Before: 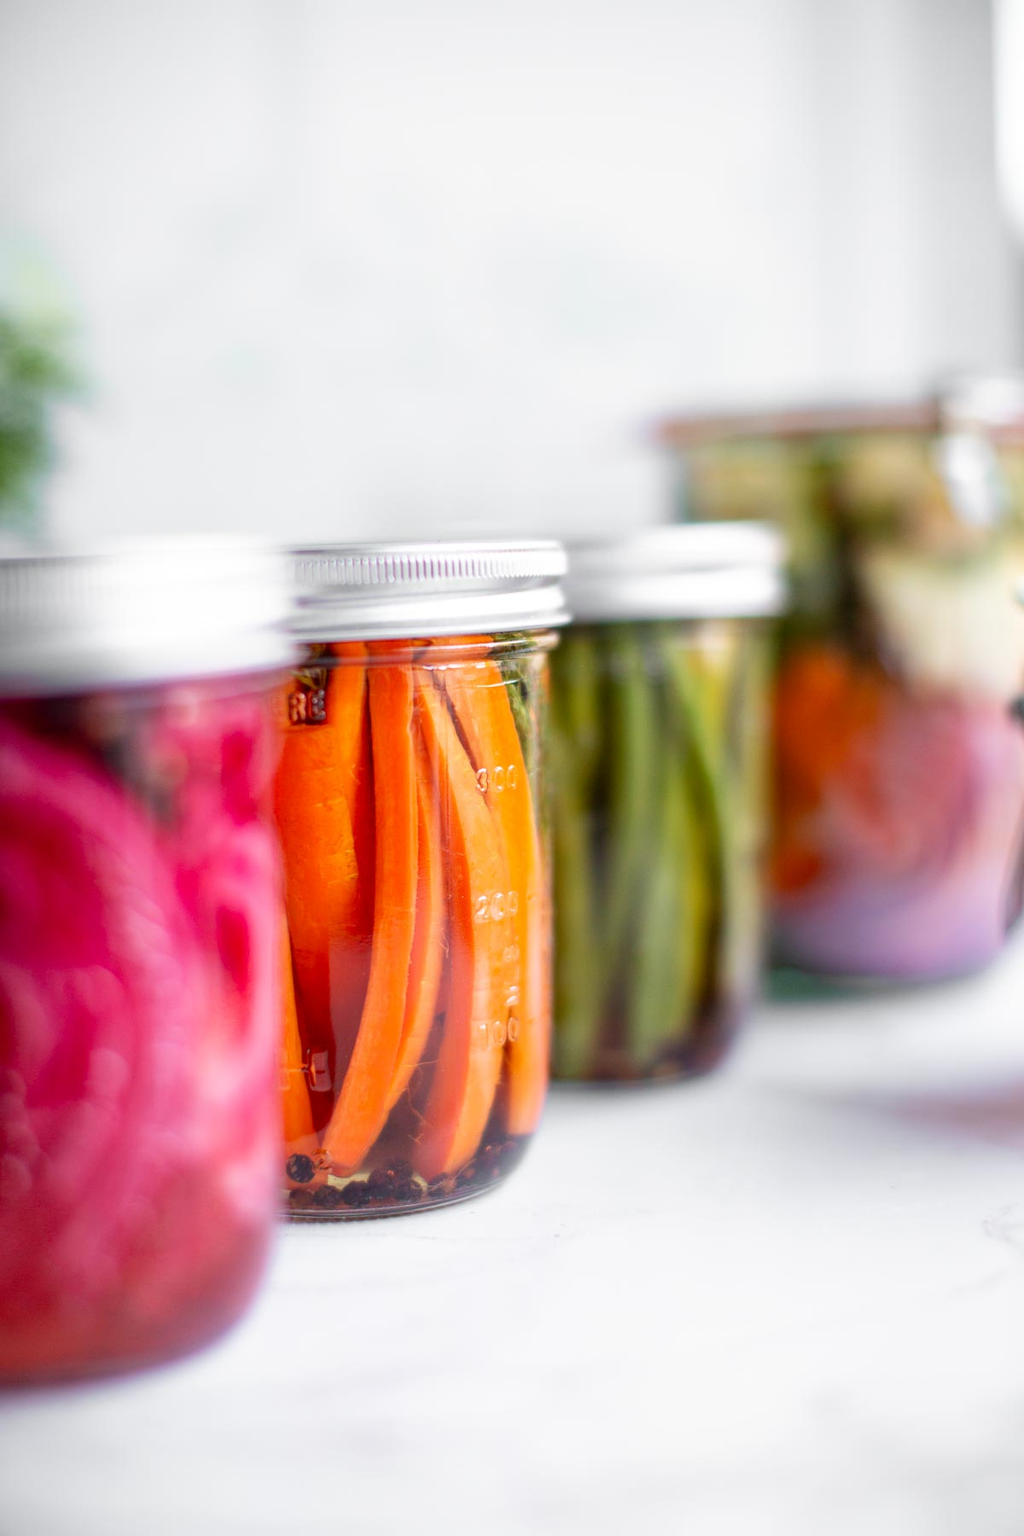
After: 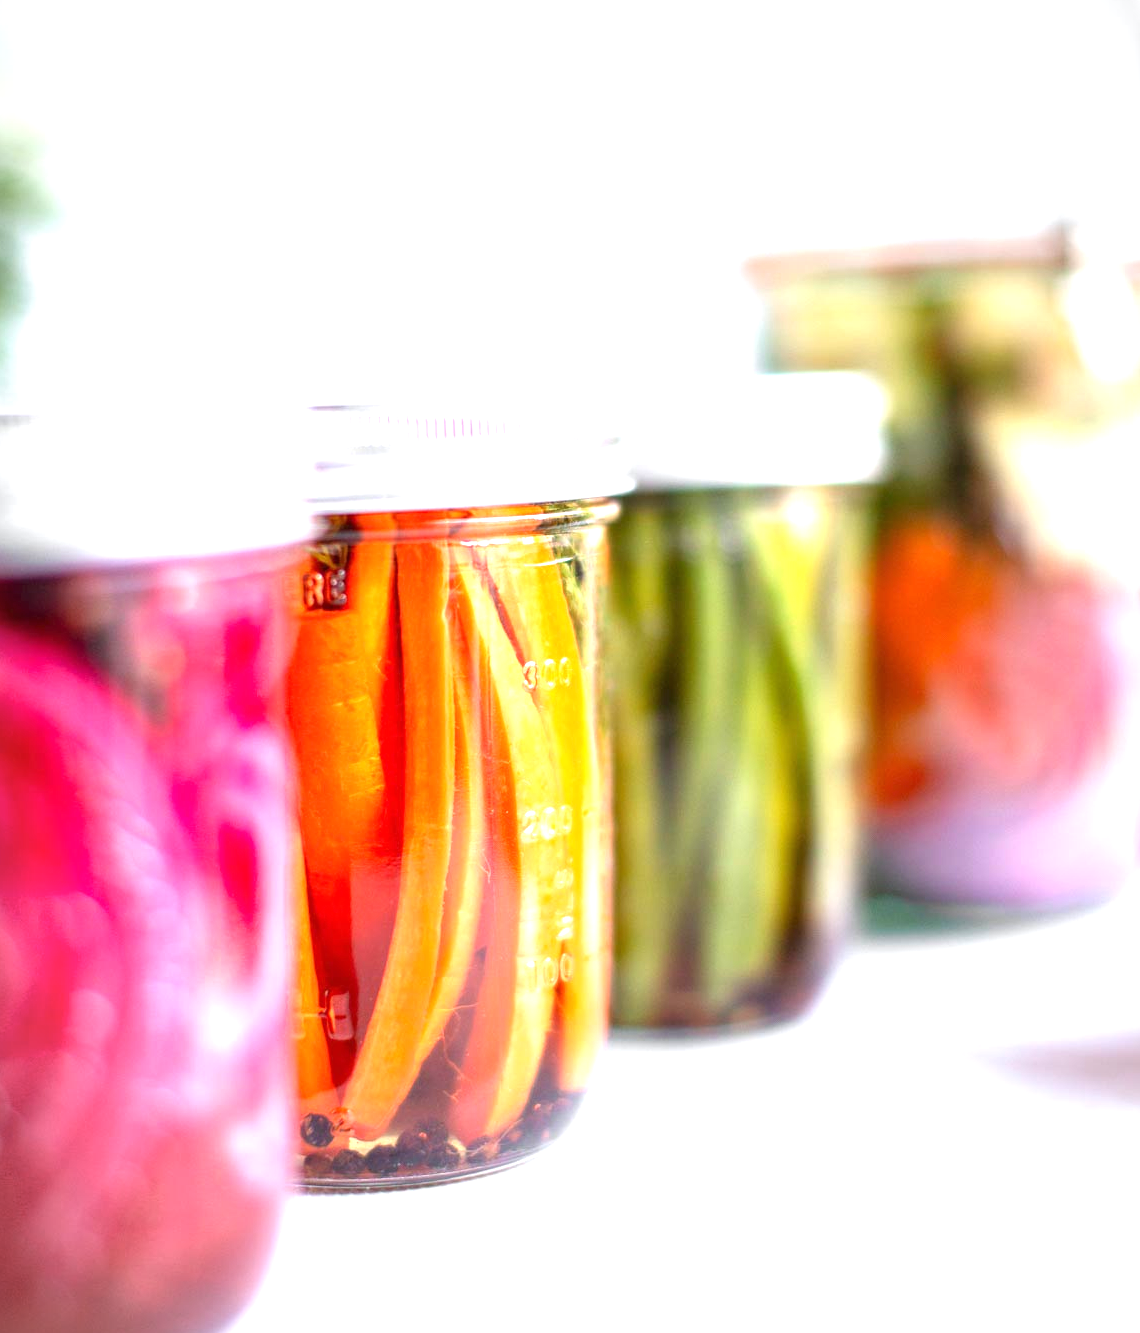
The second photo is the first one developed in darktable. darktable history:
crop and rotate: left 2.991%, top 13.302%, right 1.981%, bottom 12.636%
vignetting: fall-off radius 60.92%
exposure: black level correction 0, exposure 1.2 EV, compensate highlight preservation false
